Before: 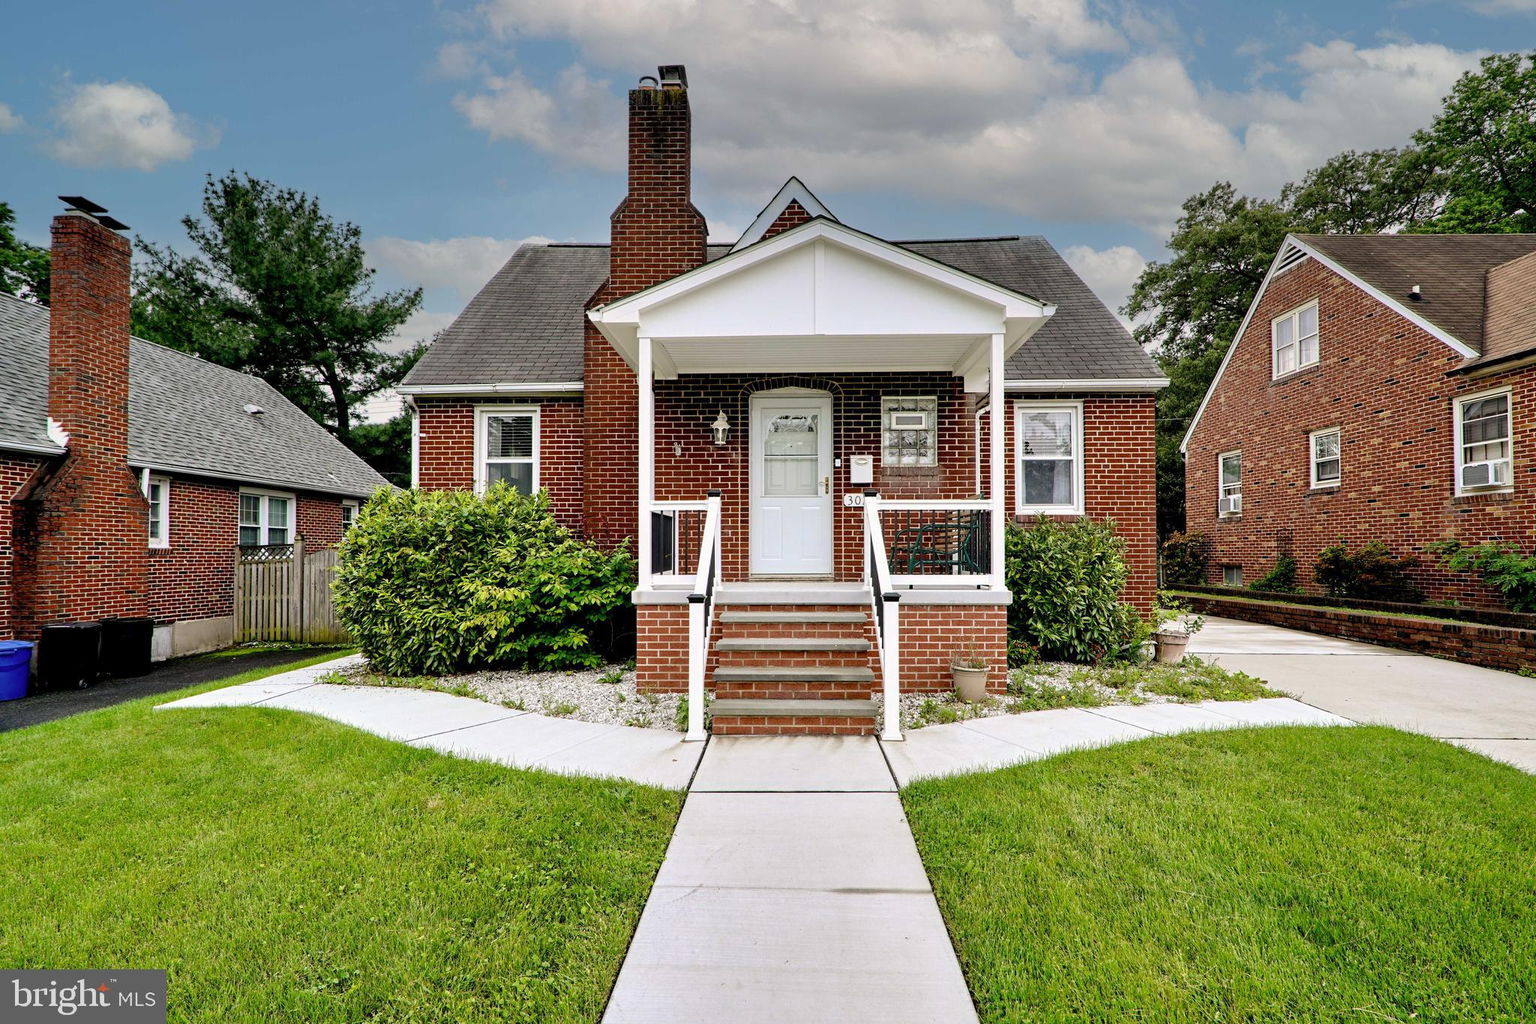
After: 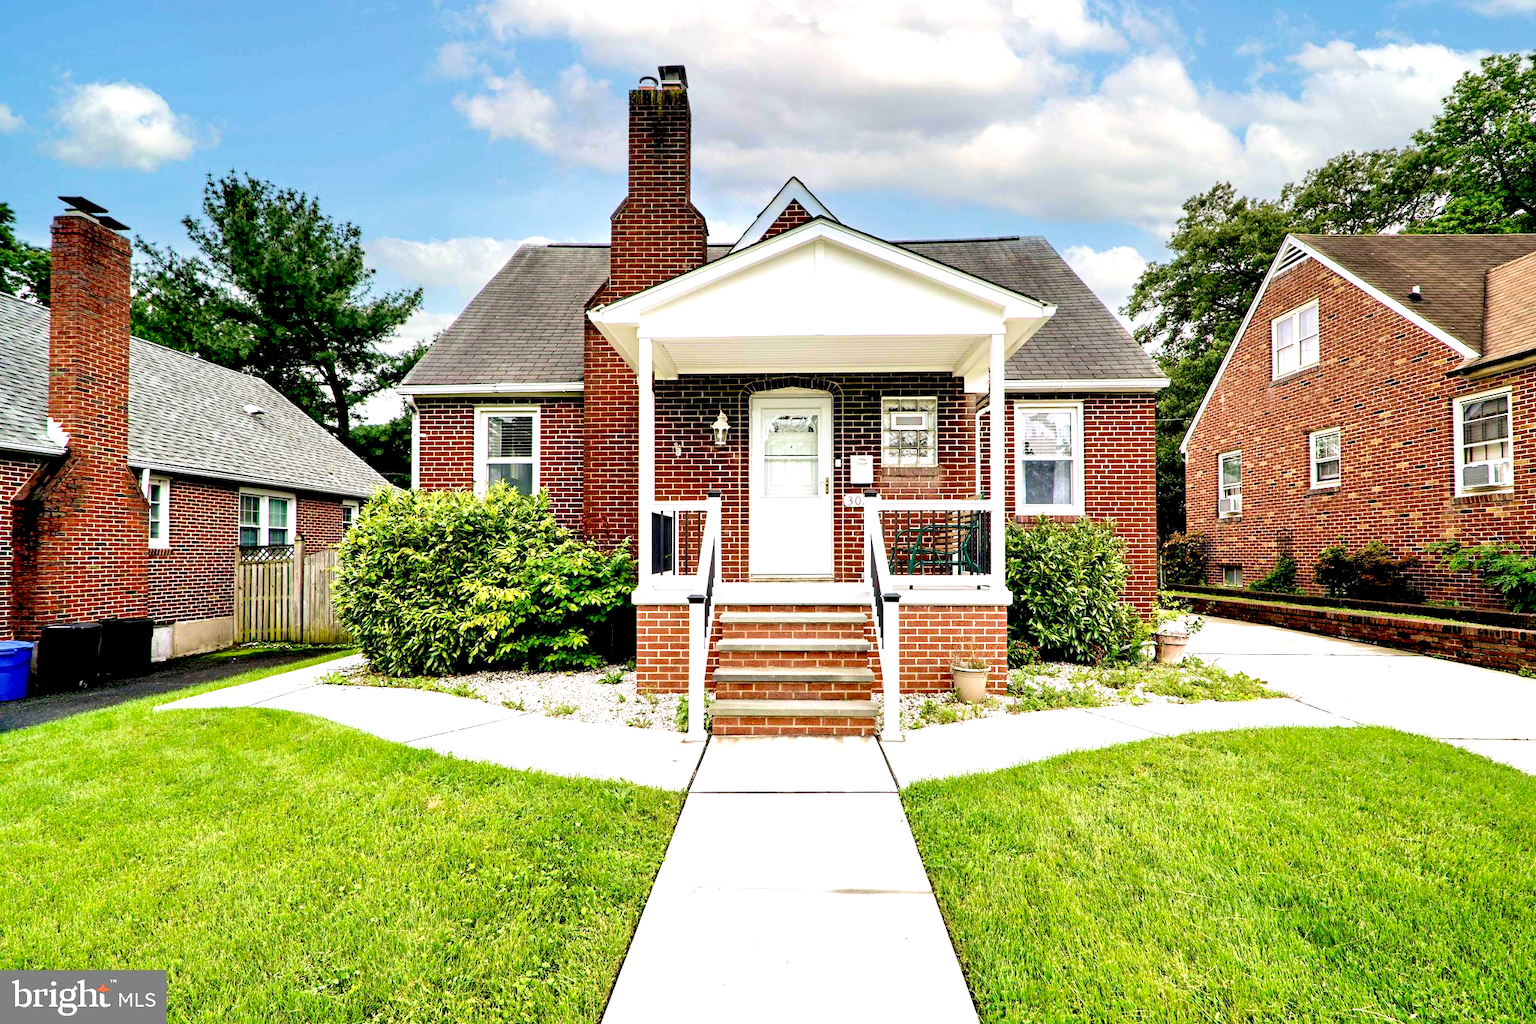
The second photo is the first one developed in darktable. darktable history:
velvia: strength 45%
exposure: black level correction 0.01, exposure 1 EV, compensate highlight preservation false
